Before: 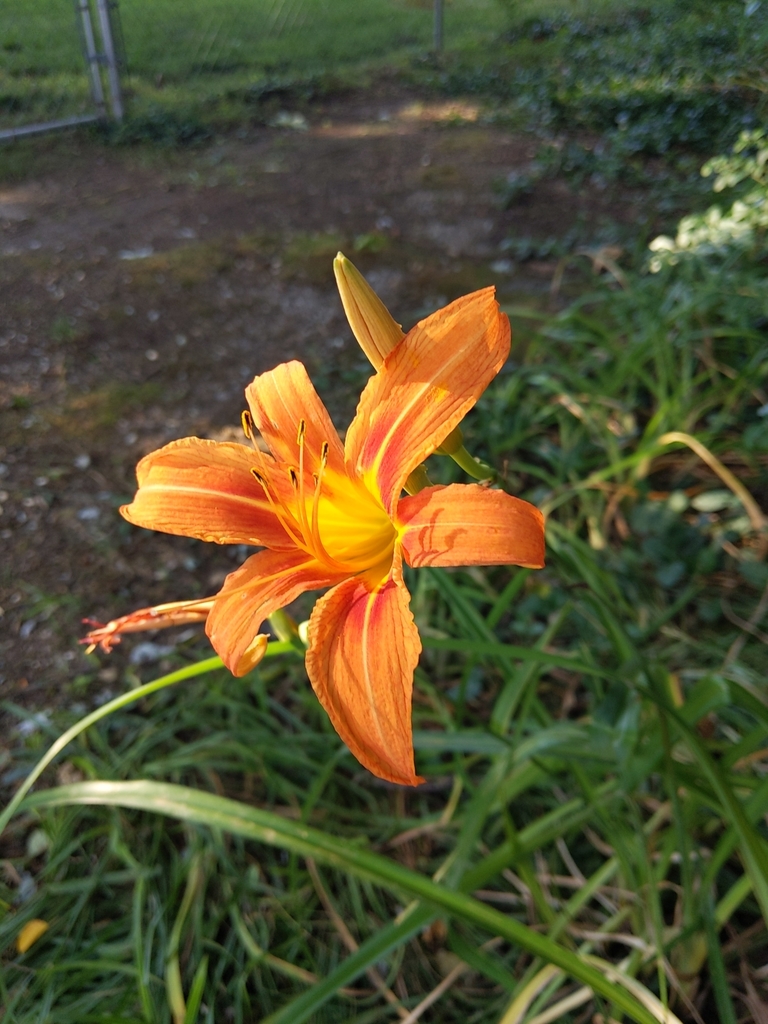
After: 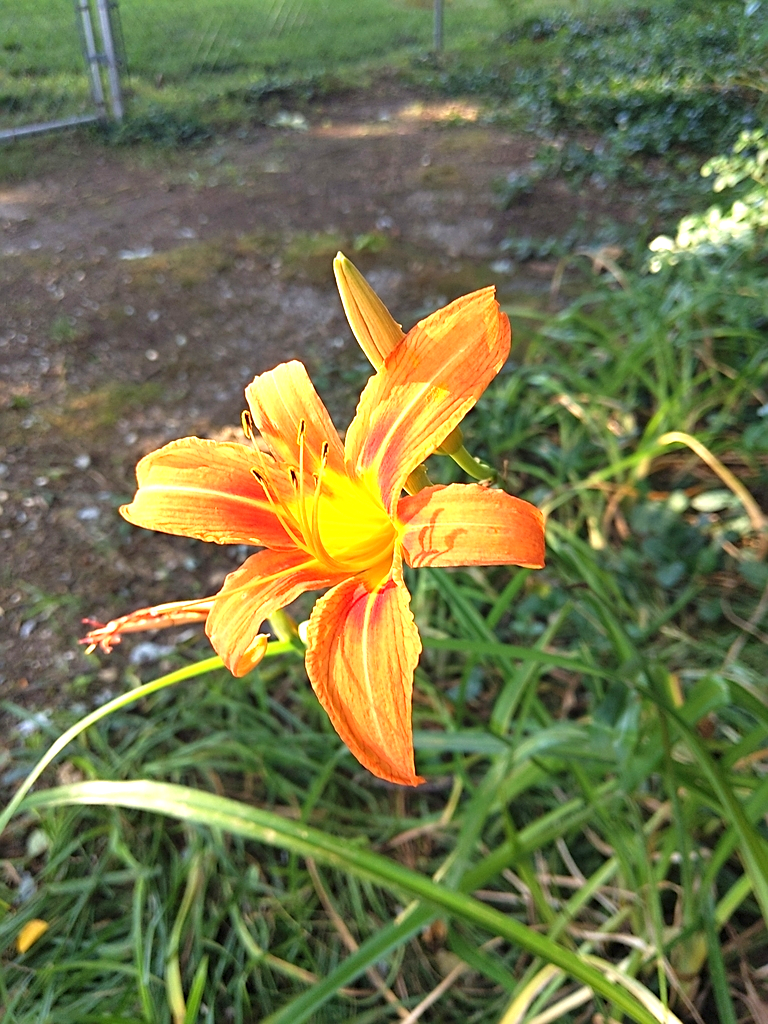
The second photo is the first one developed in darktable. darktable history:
exposure: black level correction 0, exposure 1.123 EV, compensate highlight preservation false
sharpen: on, module defaults
